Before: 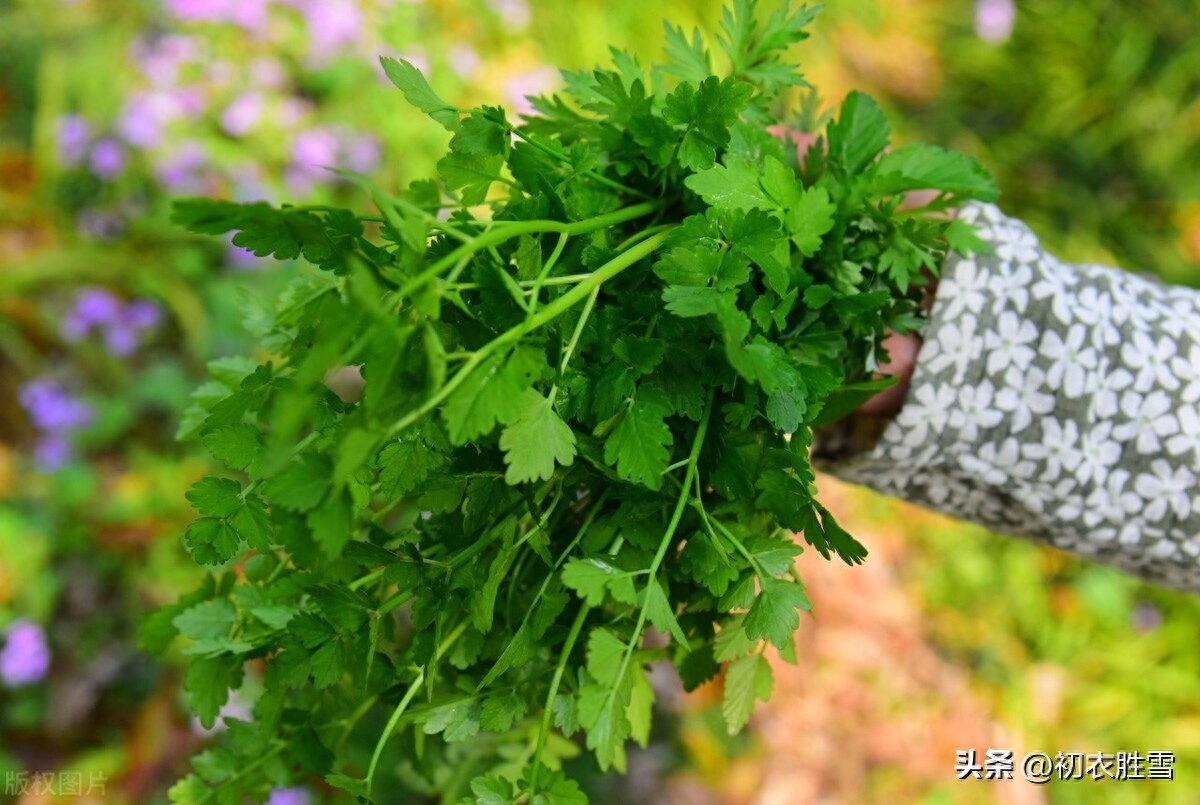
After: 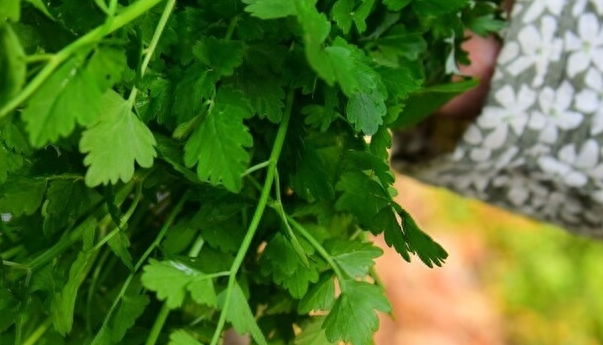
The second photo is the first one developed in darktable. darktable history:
crop: left 35.035%, top 37.025%, right 14.695%, bottom 20.118%
